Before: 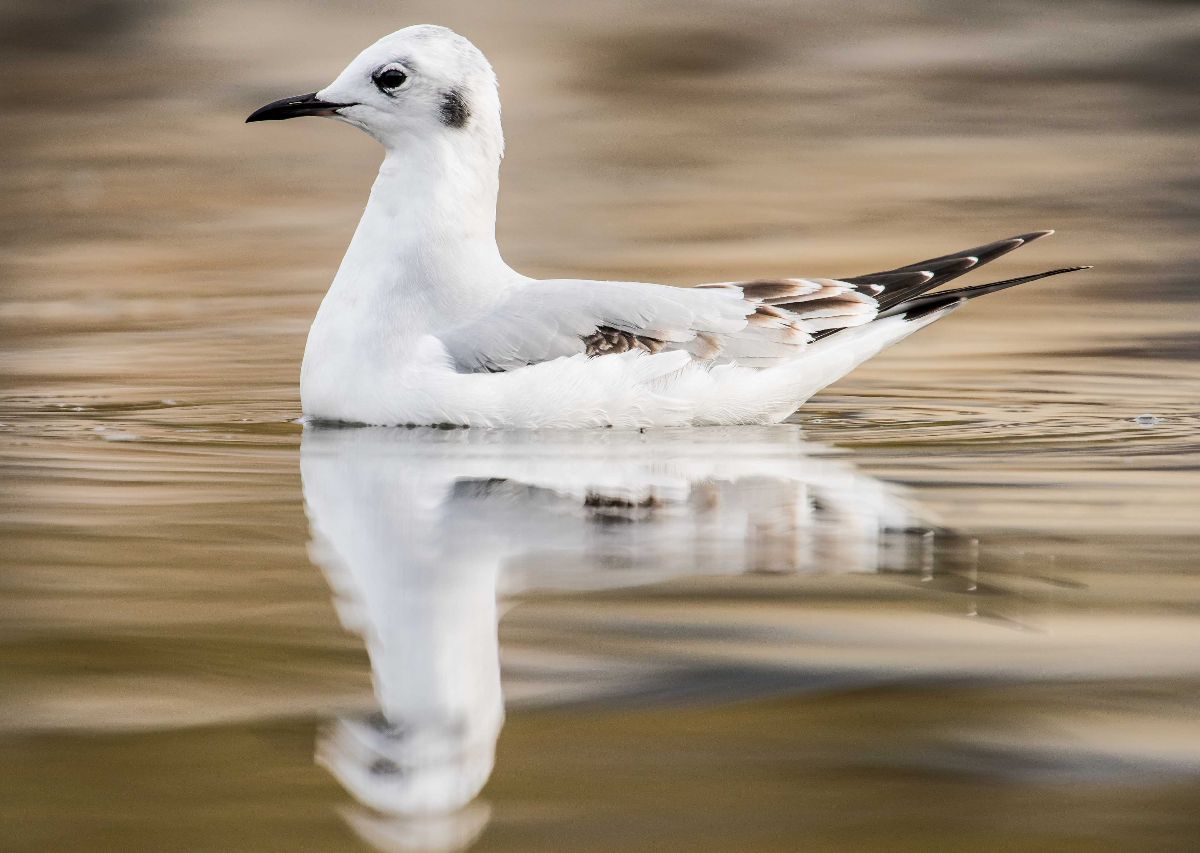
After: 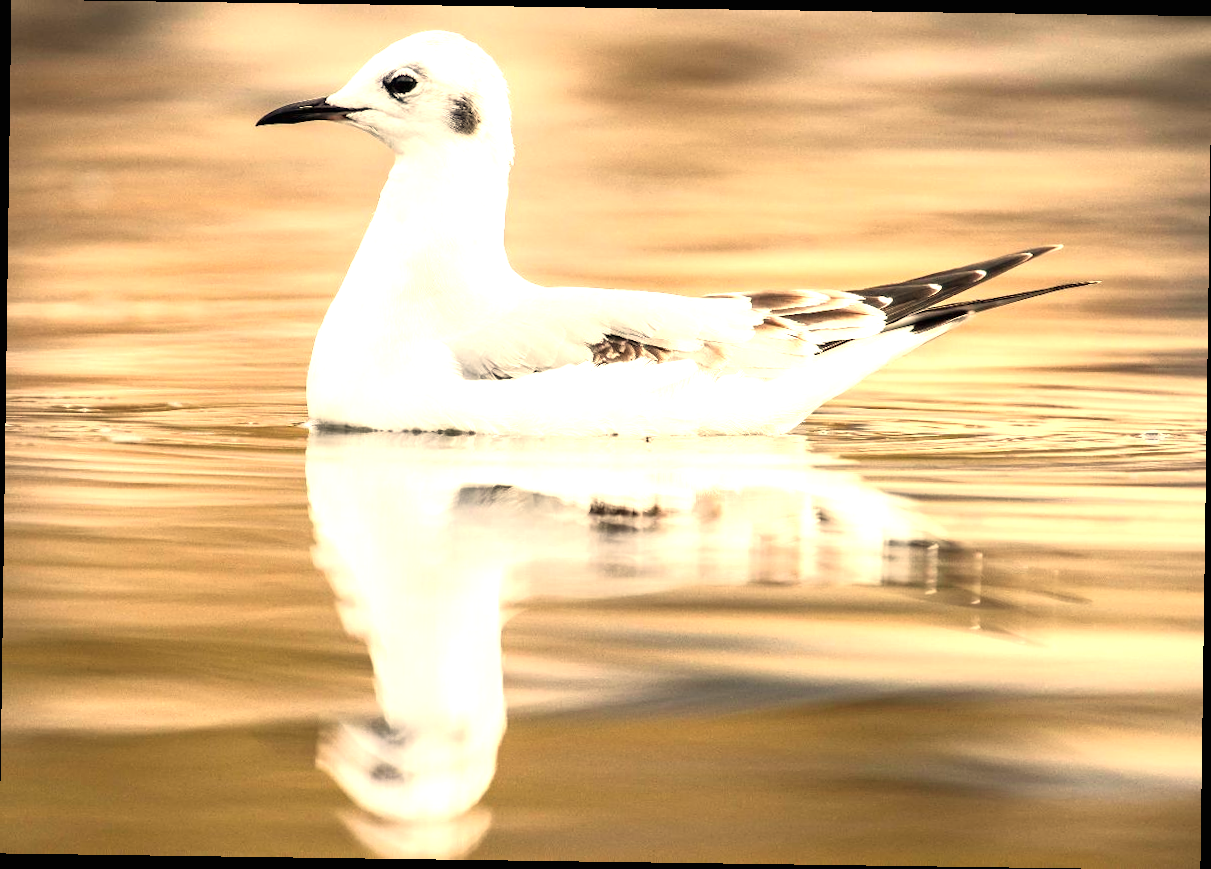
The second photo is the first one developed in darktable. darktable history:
exposure: black level correction 0, exposure 1 EV, compensate exposure bias true, compensate highlight preservation false
white balance: red 1.123, blue 0.83
rotate and perspective: rotation 0.8°, automatic cropping off
